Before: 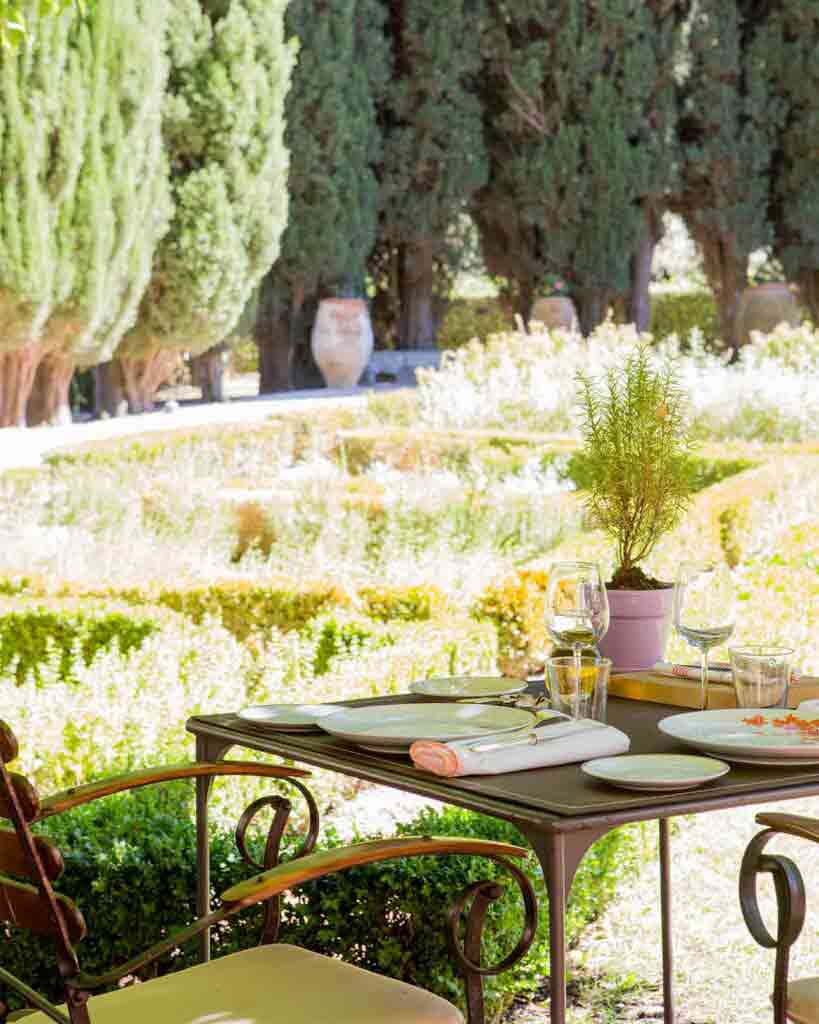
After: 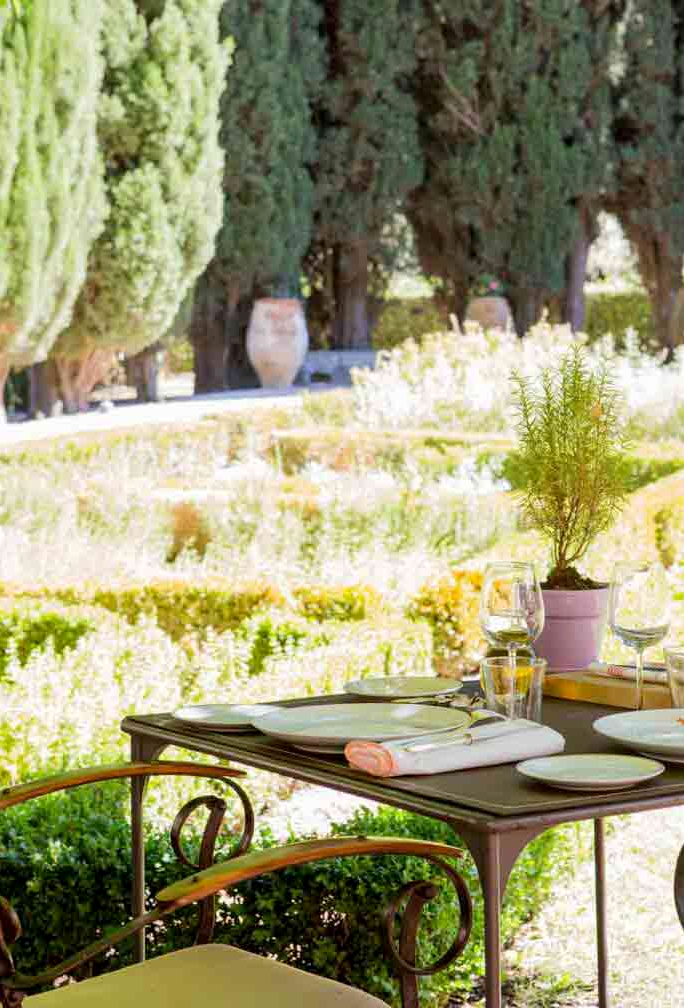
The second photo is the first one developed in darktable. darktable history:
crop: left 8.026%, right 7.374%
color balance: mode lift, gamma, gain (sRGB), lift [0.97, 1, 1, 1], gamma [1.03, 1, 1, 1]
